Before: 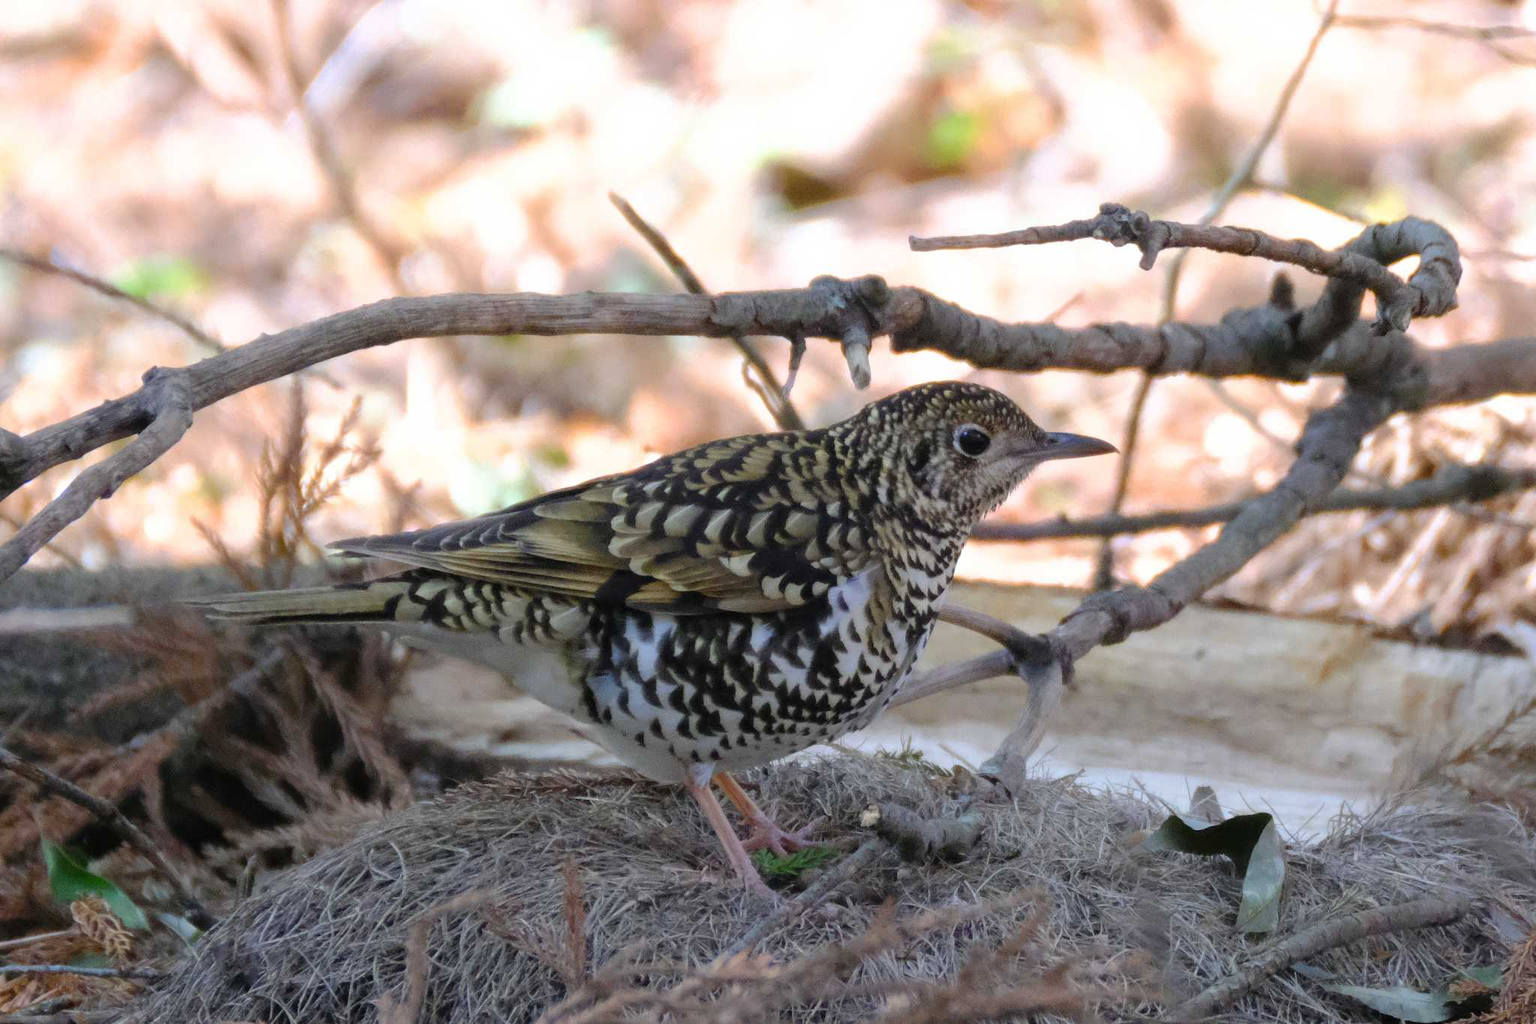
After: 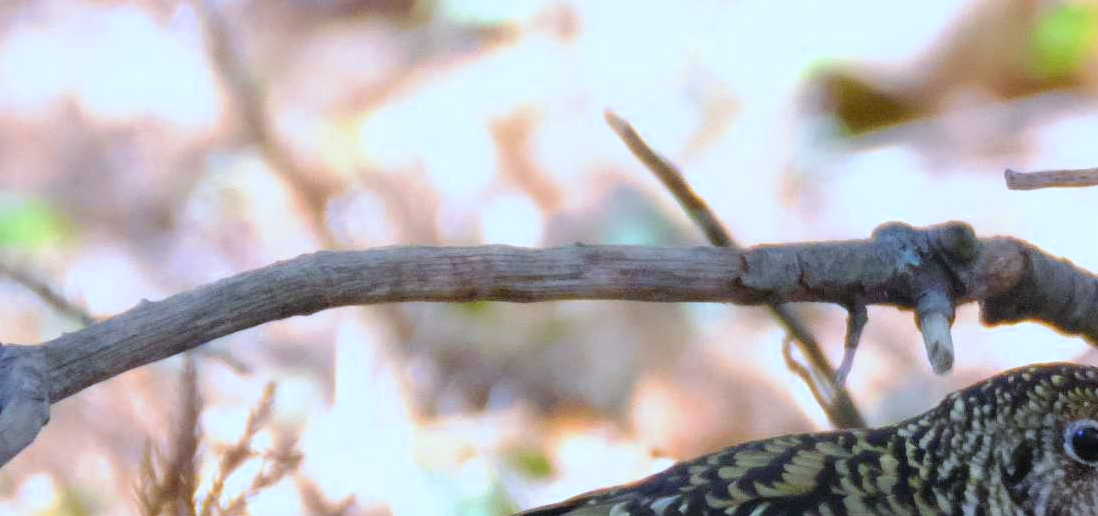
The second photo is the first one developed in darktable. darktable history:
white balance: red 0.924, blue 1.095
crop: left 10.121%, top 10.631%, right 36.218%, bottom 51.526%
color zones: curves: ch0 [(0, 0.613) (0.01, 0.613) (0.245, 0.448) (0.498, 0.529) (0.642, 0.665) (0.879, 0.777) (0.99, 0.613)]; ch1 [(0, 0) (0.143, 0) (0.286, 0) (0.429, 0) (0.571, 0) (0.714, 0) (0.857, 0)], mix -121.96%
base curve: exposure shift 0, preserve colors none
